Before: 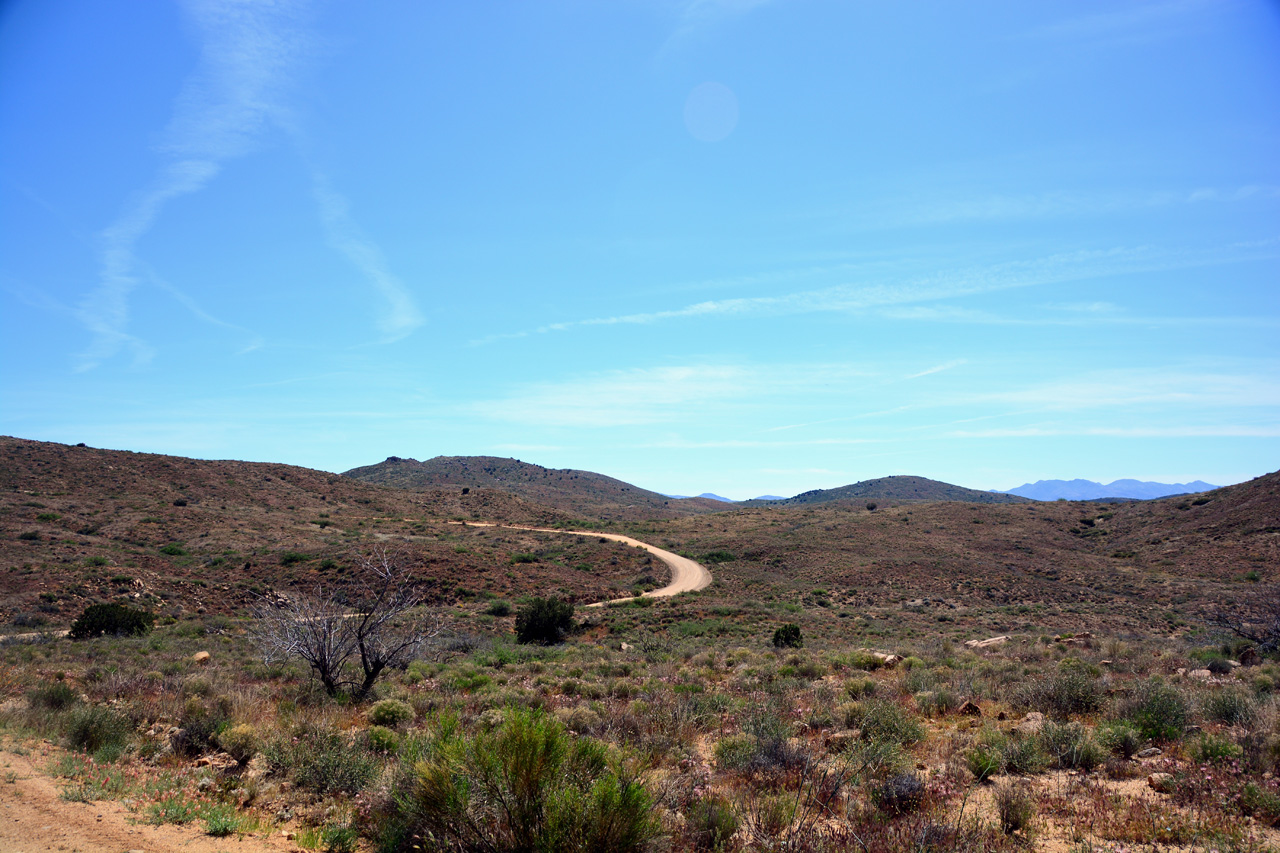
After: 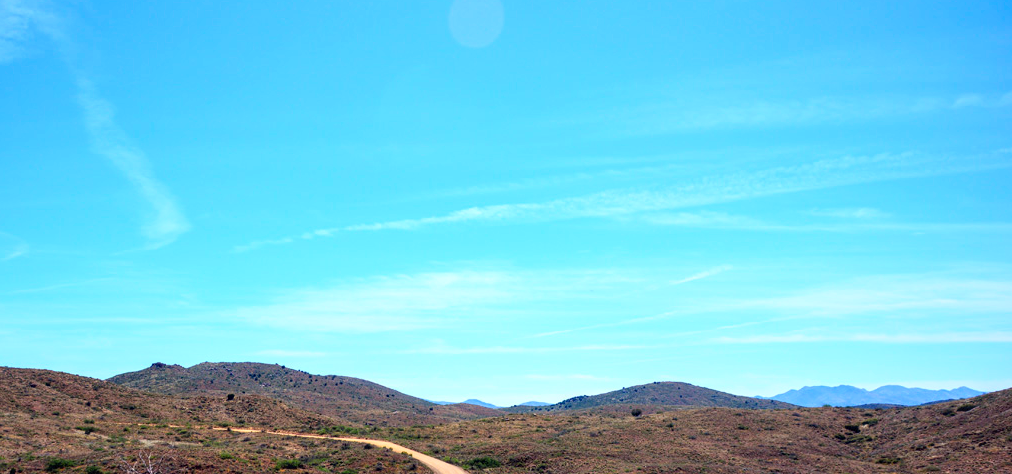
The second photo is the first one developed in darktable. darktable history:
crop: left 18.418%, top 11.092%, right 2.495%, bottom 33.237%
tone curve: curves: ch0 [(0, 0) (0.003, 0.032) (0.011, 0.033) (0.025, 0.036) (0.044, 0.046) (0.069, 0.069) (0.1, 0.108) (0.136, 0.157) (0.177, 0.208) (0.224, 0.256) (0.277, 0.313) (0.335, 0.379) (0.399, 0.444) (0.468, 0.514) (0.543, 0.595) (0.623, 0.687) (0.709, 0.772) (0.801, 0.854) (0.898, 0.933) (1, 1)], color space Lab, independent channels, preserve colors none
local contrast: on, module defaults
color balance rgb: shadows lift › luminance -9.705%, linear chroma grading › global chroma 15.086%, perceptual saturation grading › global saturation 30.153%
